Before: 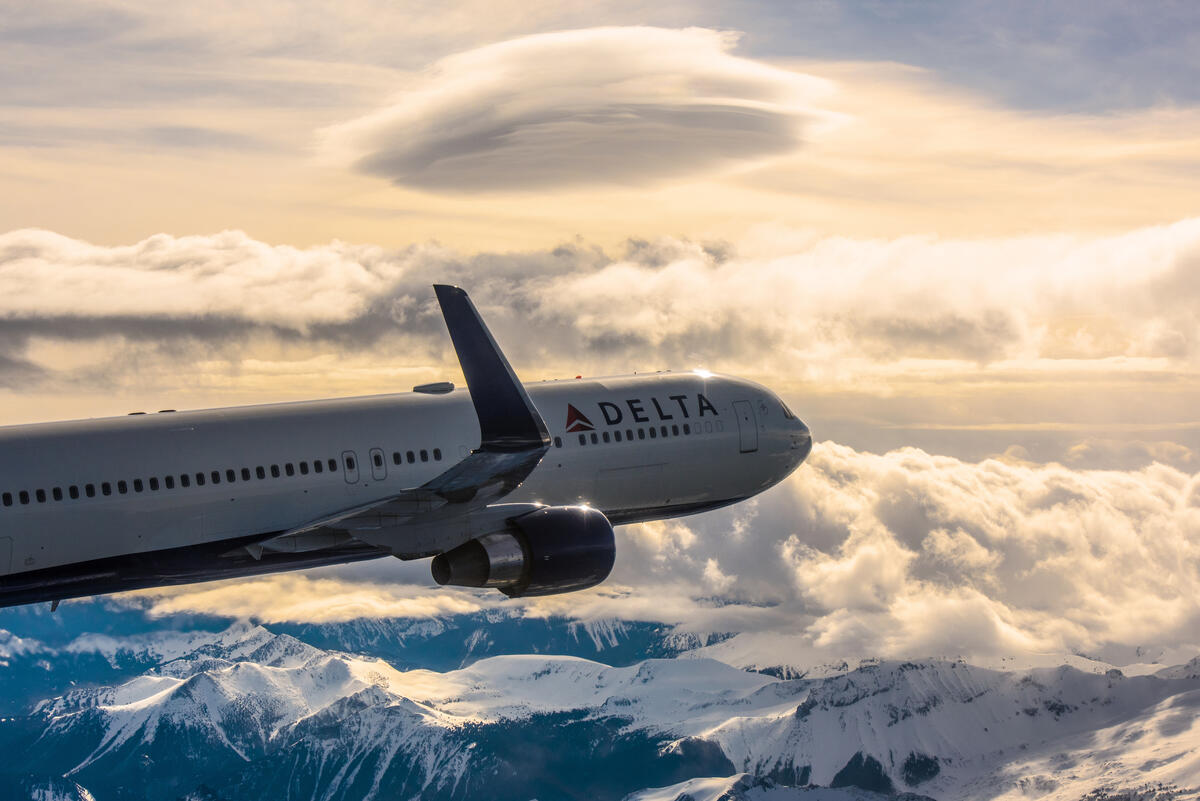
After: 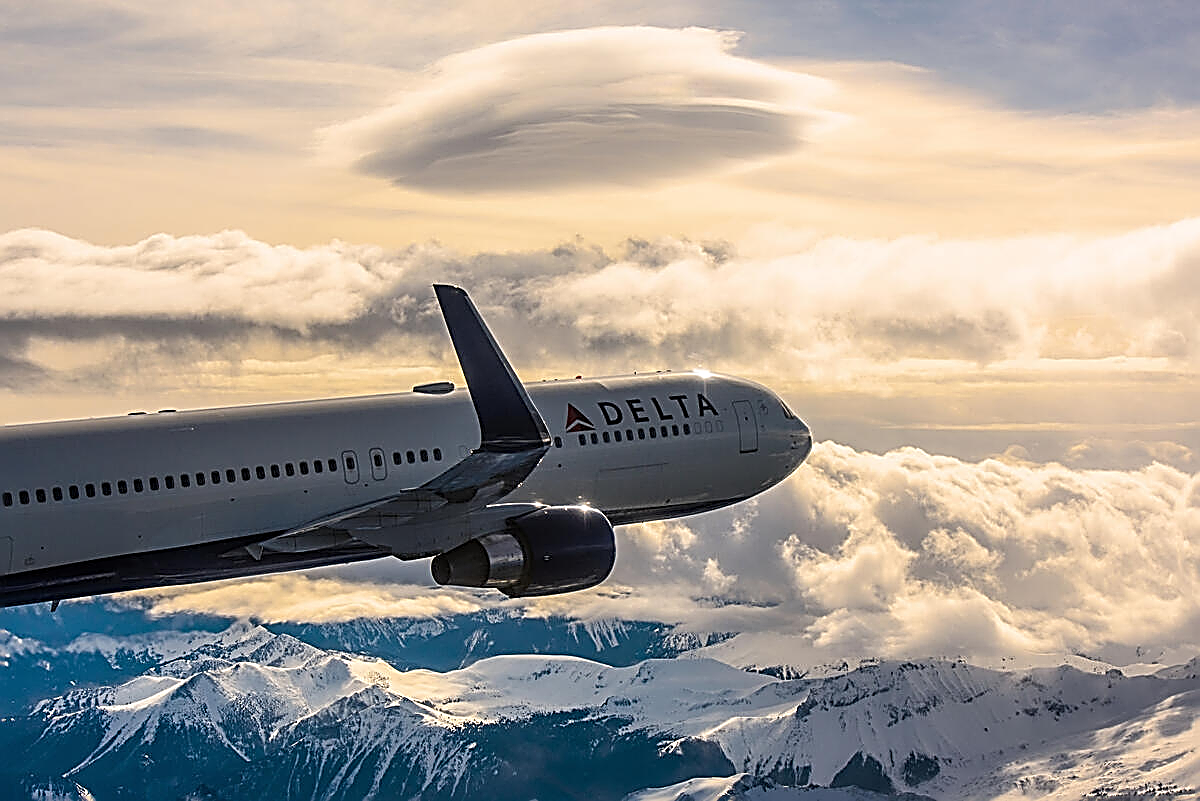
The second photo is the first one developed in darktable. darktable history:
sharpen: amount 1.863
